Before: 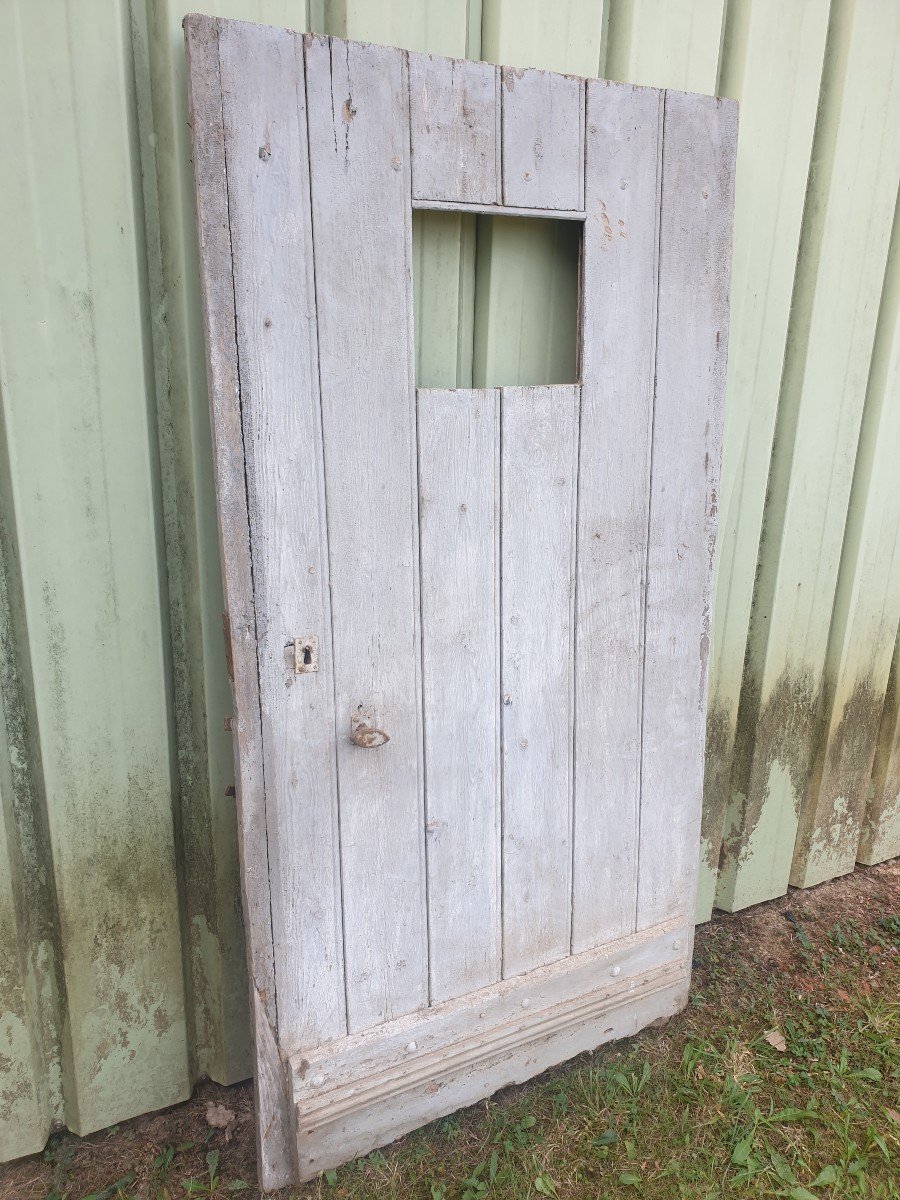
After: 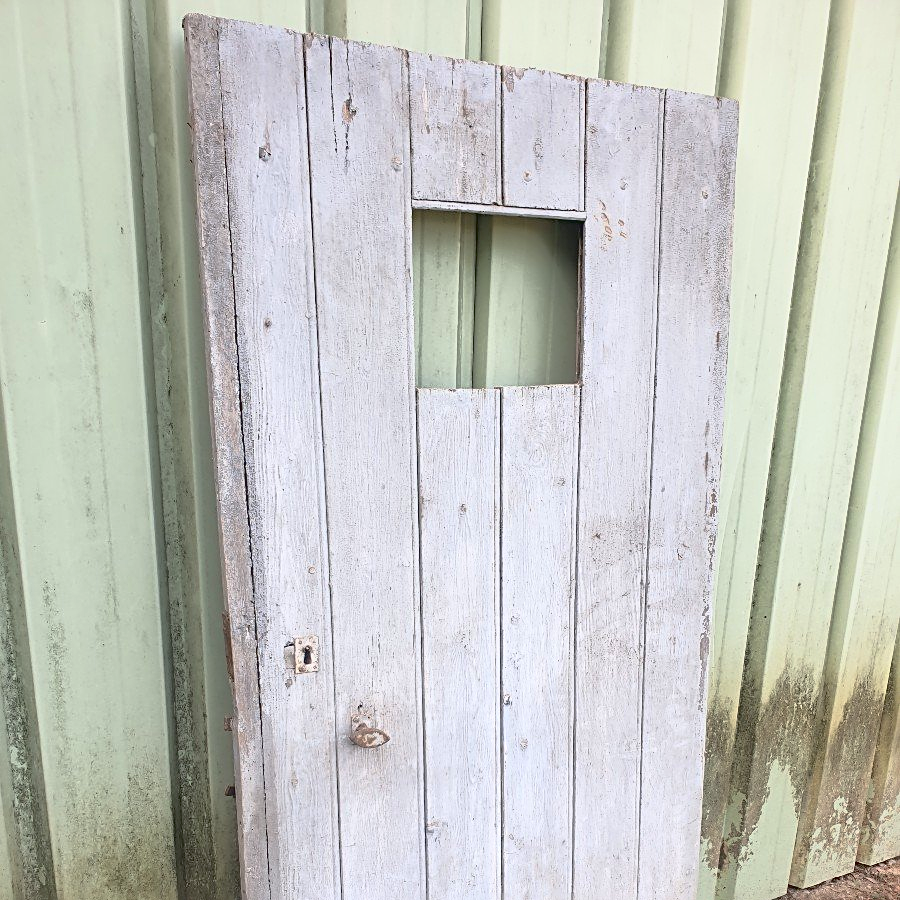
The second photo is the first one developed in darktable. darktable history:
crop: bottom 24.981%
sharpen: radius 2.747
tone curve: curves: ch0 [(0, 0.016) (0.11, 0.039) (0.259, 0.235) (0.383, 0.437) (0.499, 0.597) (0.733, 0.867) (0.843, 0.948) (1, 1)], color space Lab, independent channels, preserve colors none
shadows and highlights: on, module defaults
